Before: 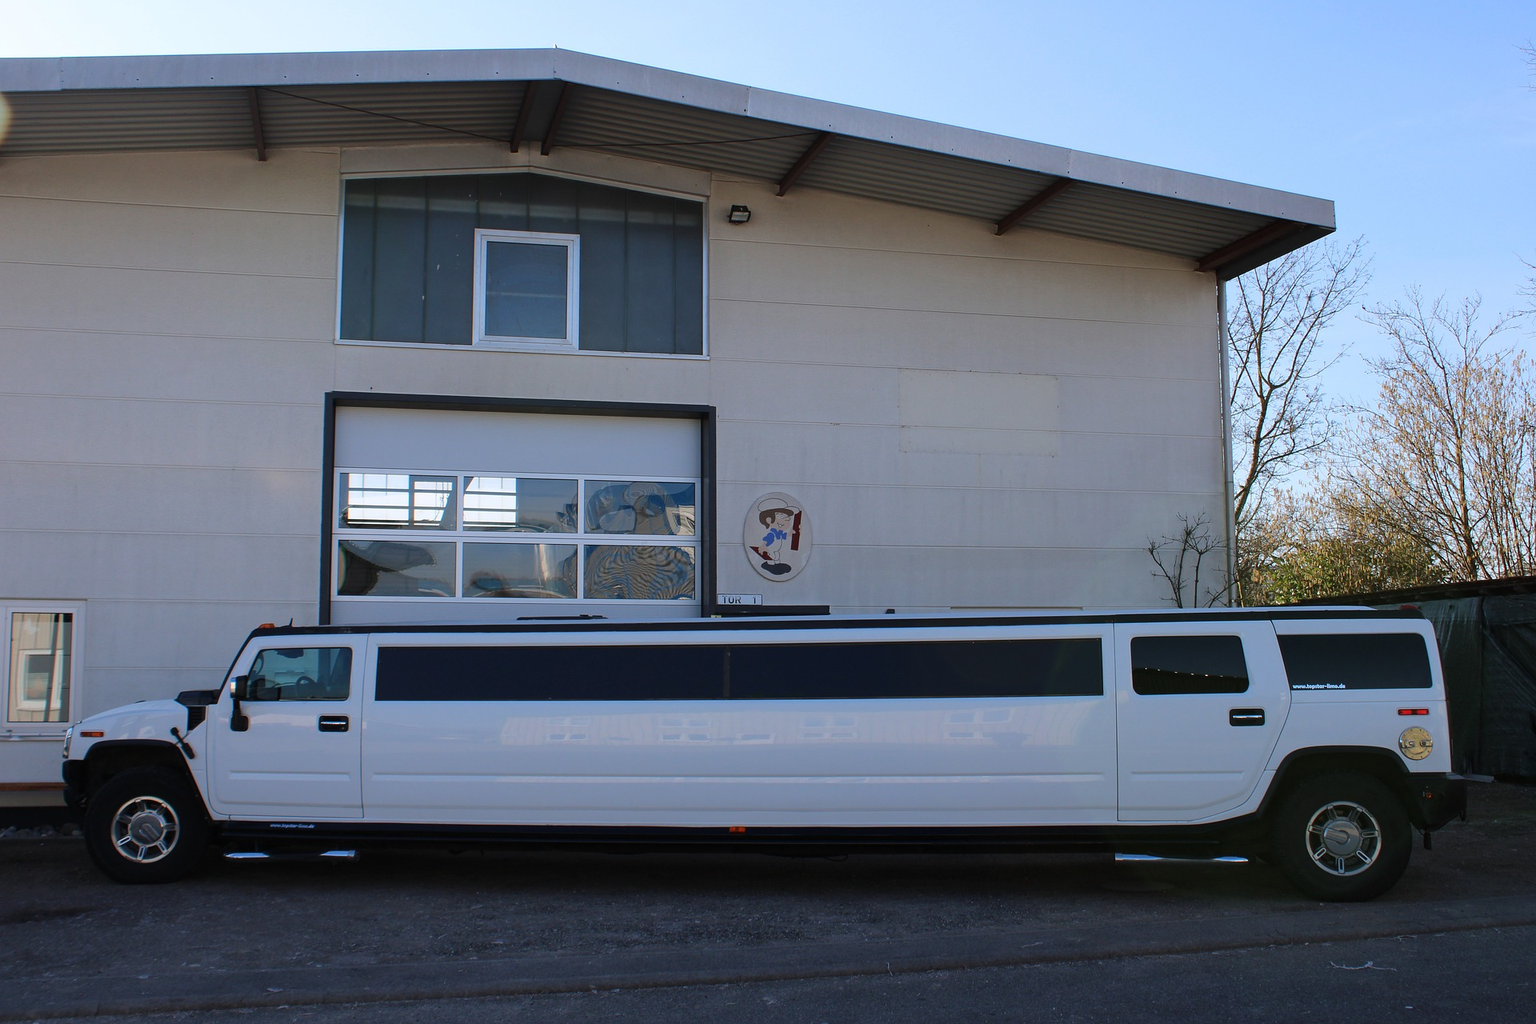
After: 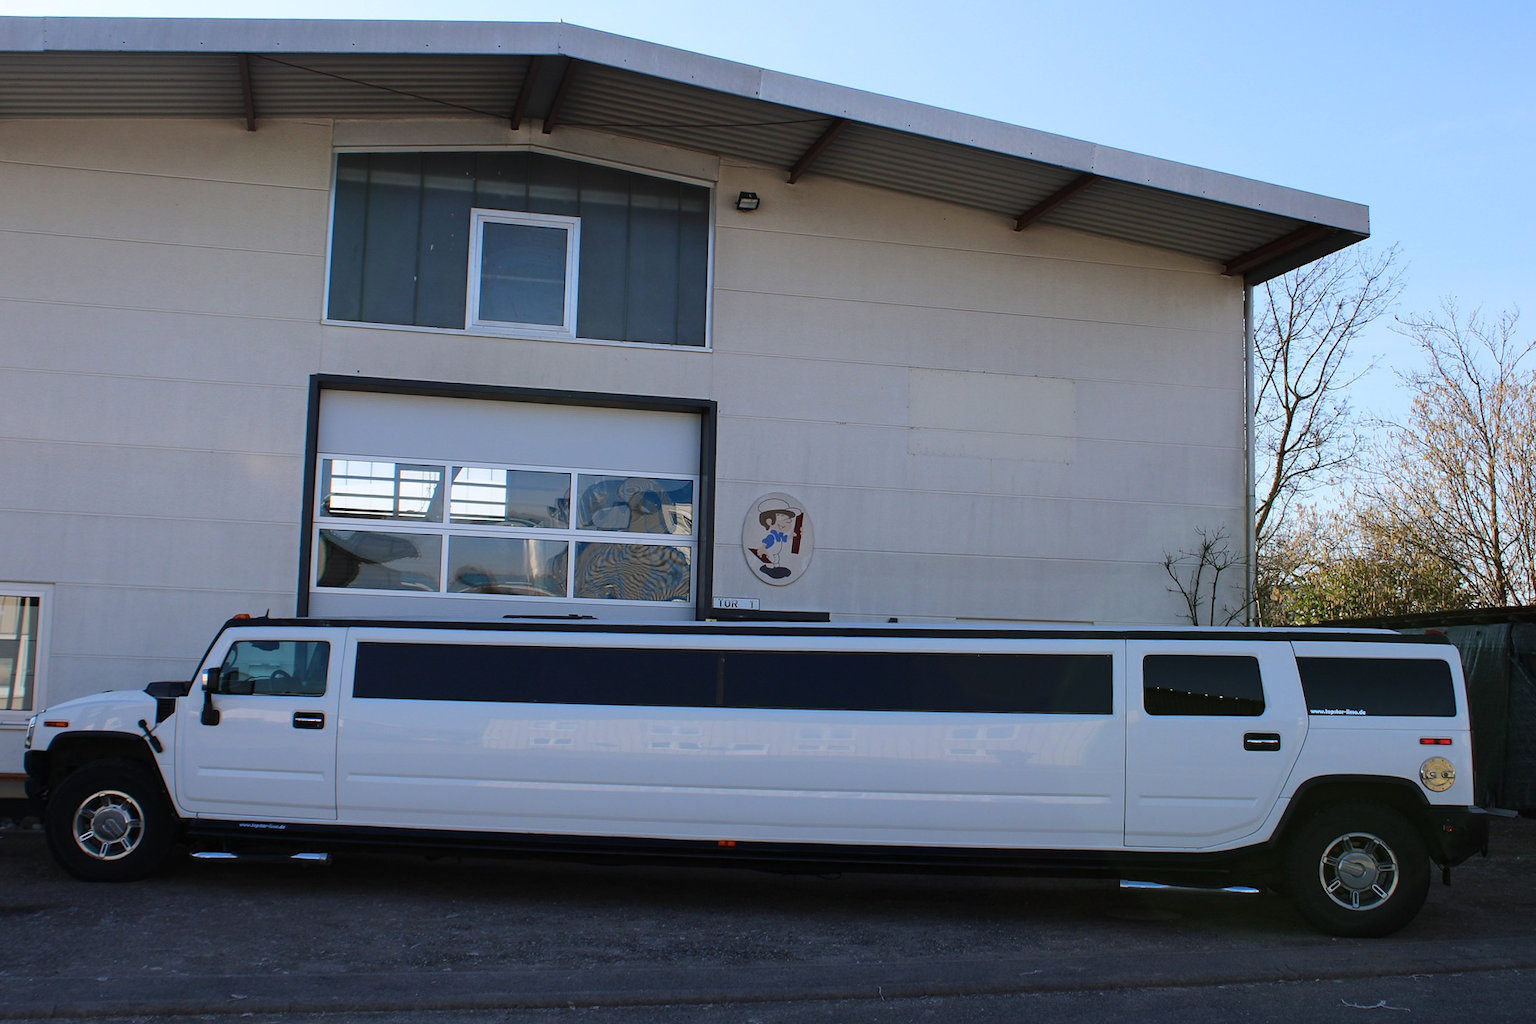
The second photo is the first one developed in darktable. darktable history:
crop and rotate: angle -1.69°
contrast brightness saturation: contrast 0.1, brightness 0.02, saturation 0.02
